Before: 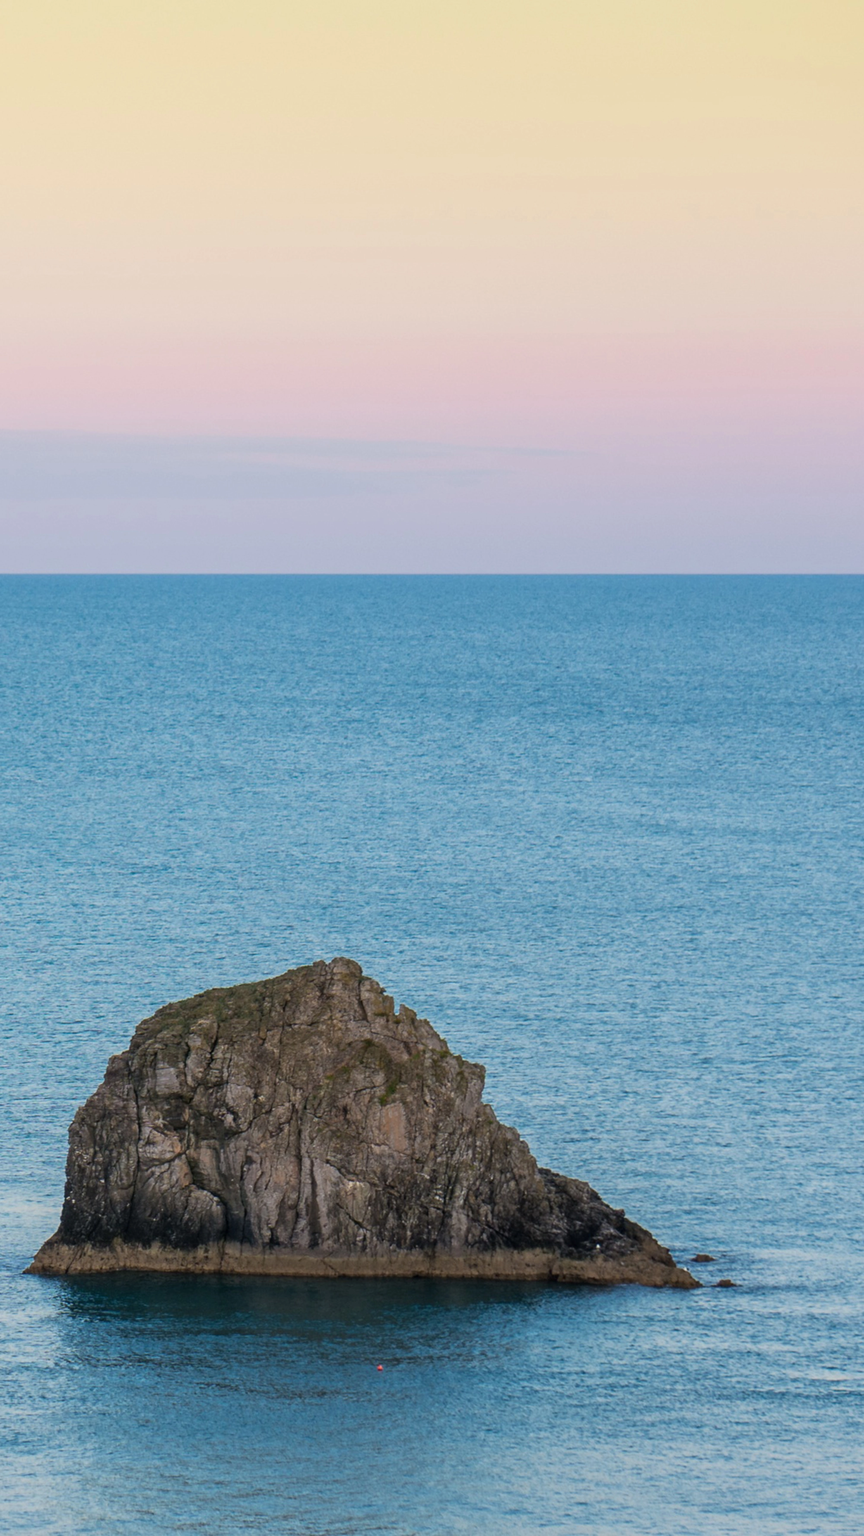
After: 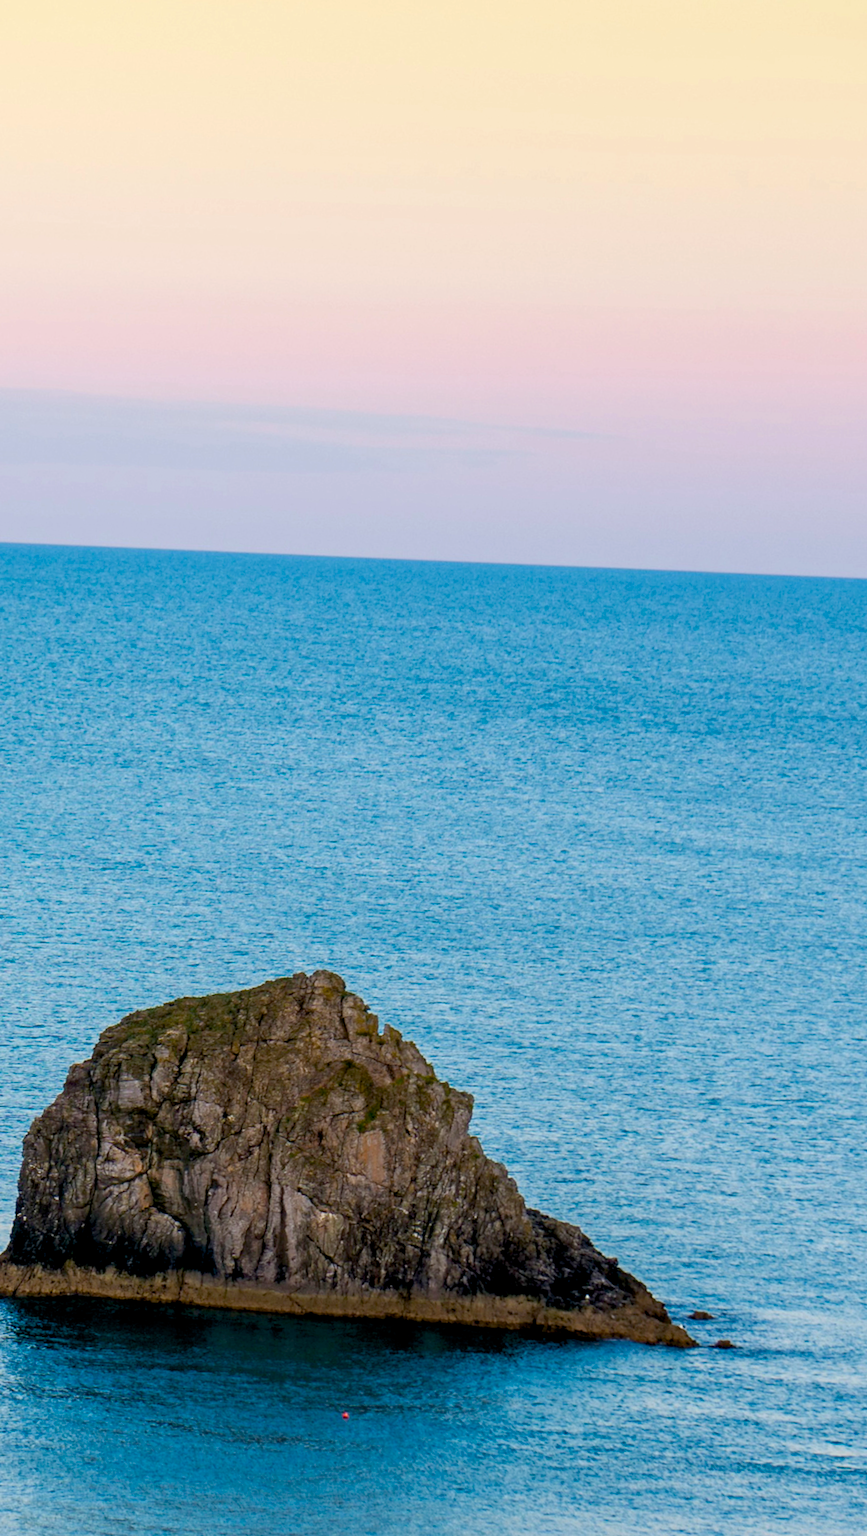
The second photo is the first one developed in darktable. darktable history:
crop and rotate: angle -2.38°
color balance rgb: shadows lift › luminance -9.41%, highlights gain › luminance 17.6%, global offset › luminance -1.45%, perceptual saturation grading › highlights -17.77%, perceptual saturation grading › mid-tones 33.1%, perceptual saturation grading › shadows 50.52%, global vibrance 24.22%
rotate and perspective: rotation 0.192°, lens shift (horizontal) -0.015, crop left 0.005, crop right 0.996, crop top 0.006, crop bottom 0.99
